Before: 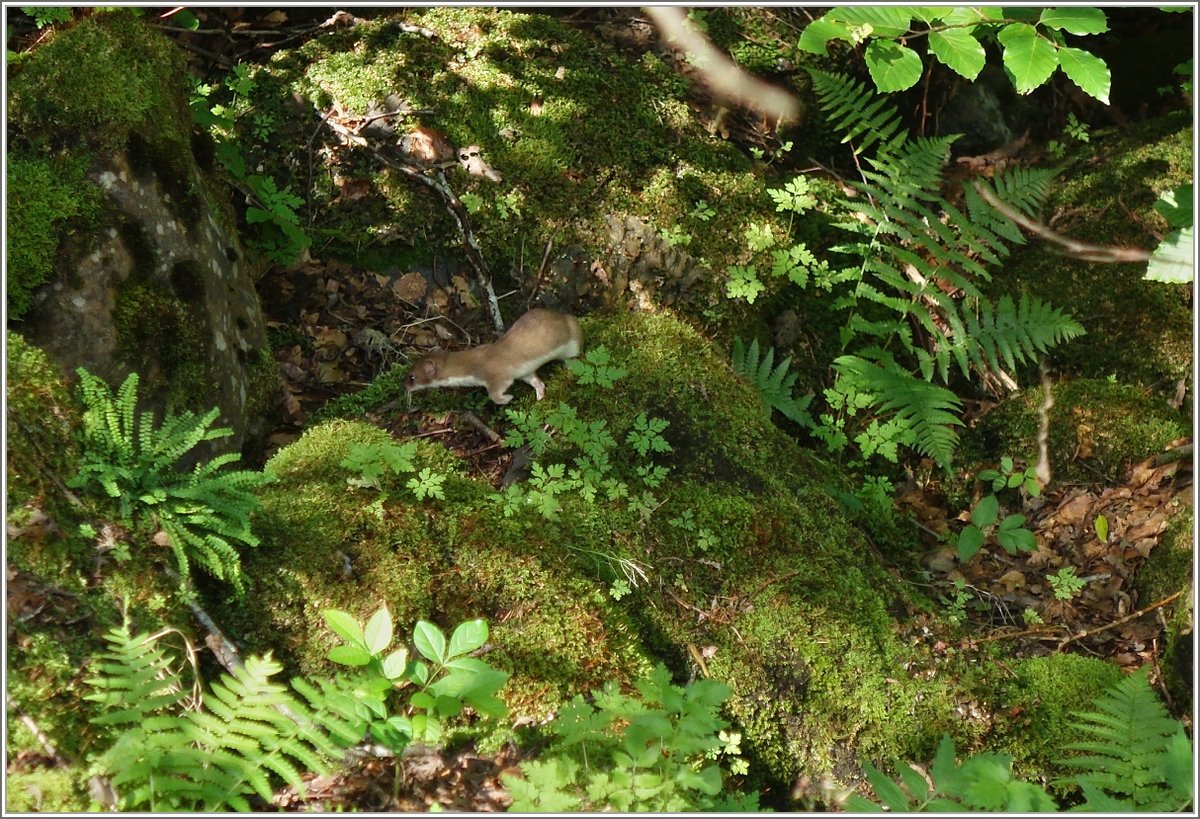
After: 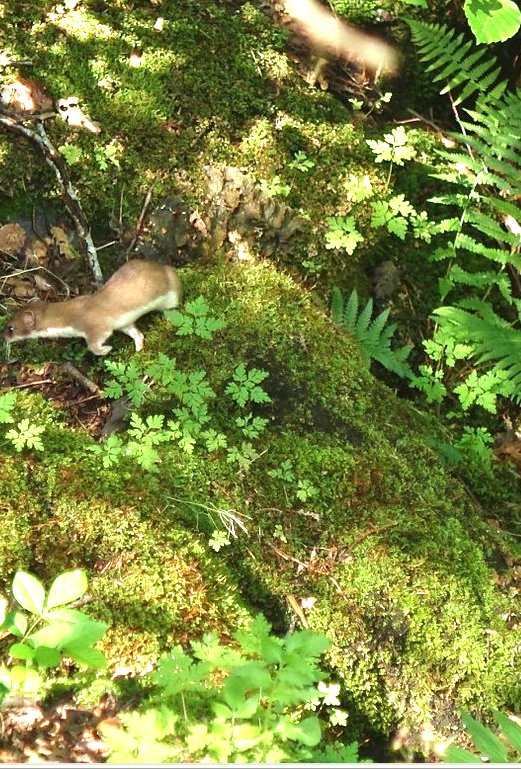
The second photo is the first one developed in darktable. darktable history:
crop: left 33.472%, top 6.049%, right 23.097%
exposure: black level correction 0, exposure 1.198 EV, compensate highlight preservation false
velvia: strength 15.29%
